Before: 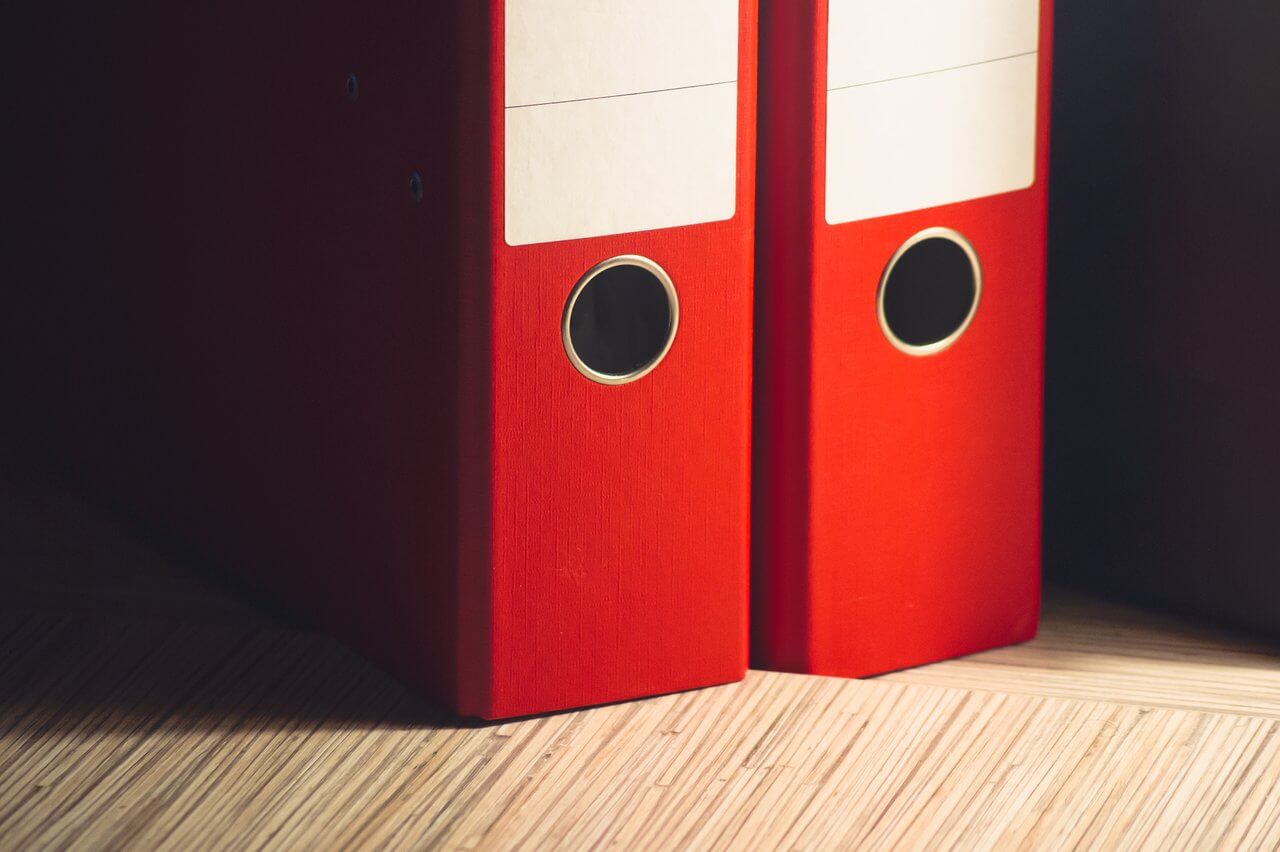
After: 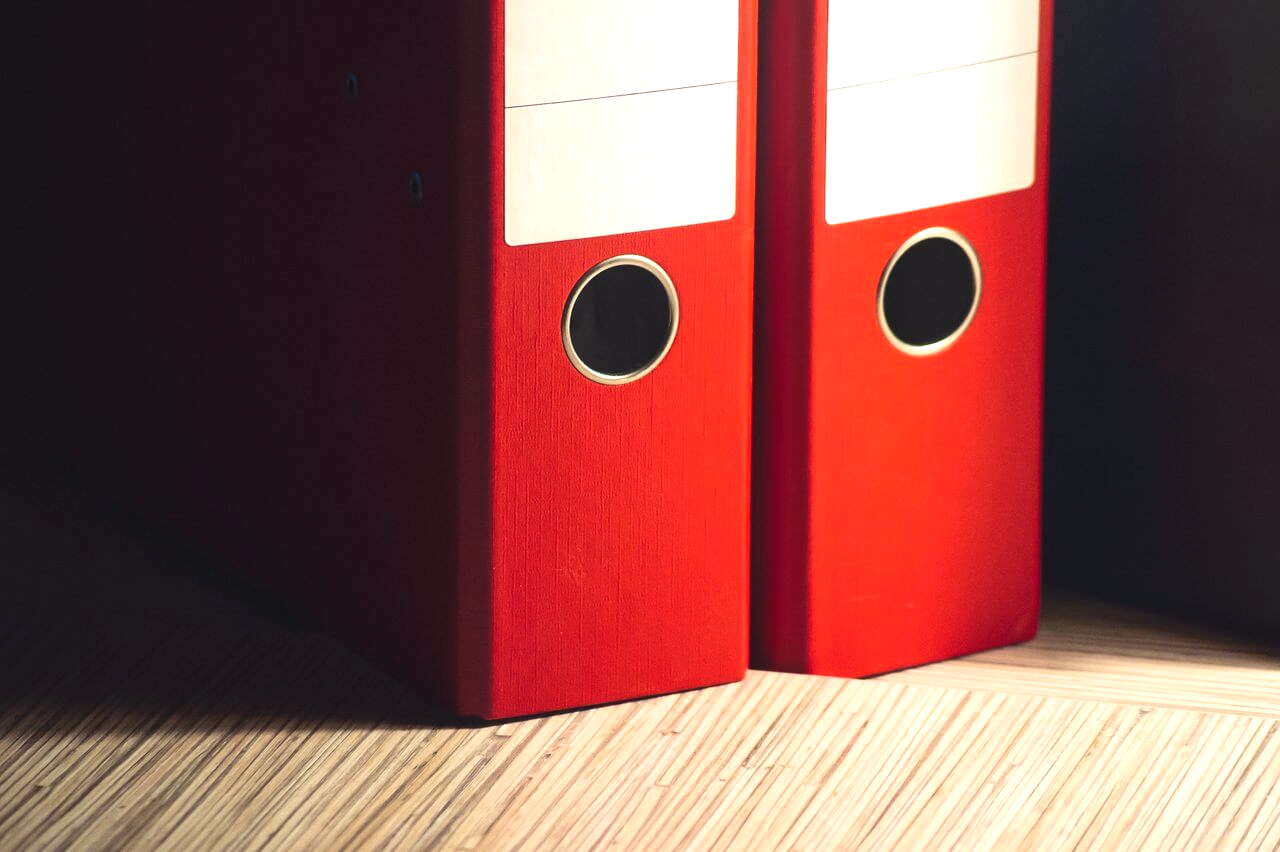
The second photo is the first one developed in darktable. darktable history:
tone equalizer: -8 EV -0.42 EV, -7 EV -0.412 EV, -6 EV -0.303 EV, -5 EV -0.255 EV, -3 EV 0.229 EV, -2 EV 0.359 EV, -1 EV 0.365 EV, +0 EV 0.425 EV, edges refinement/feathering 500, mask exposure compensation -1.57 EV, preserve details no
